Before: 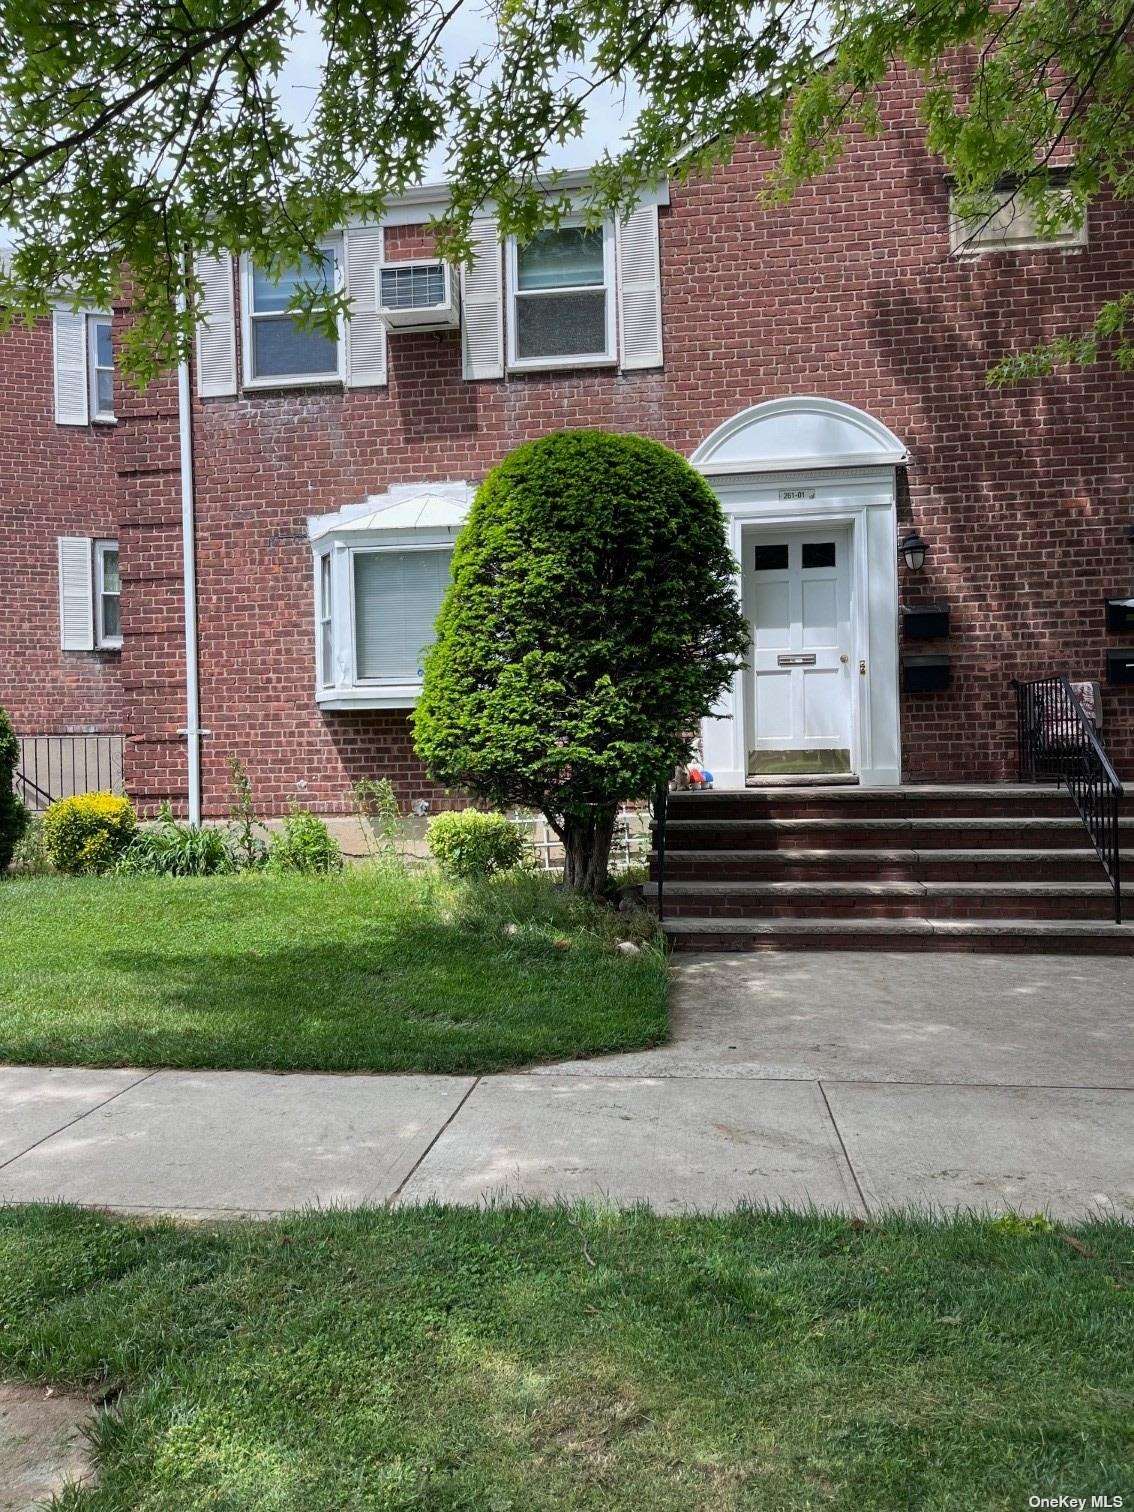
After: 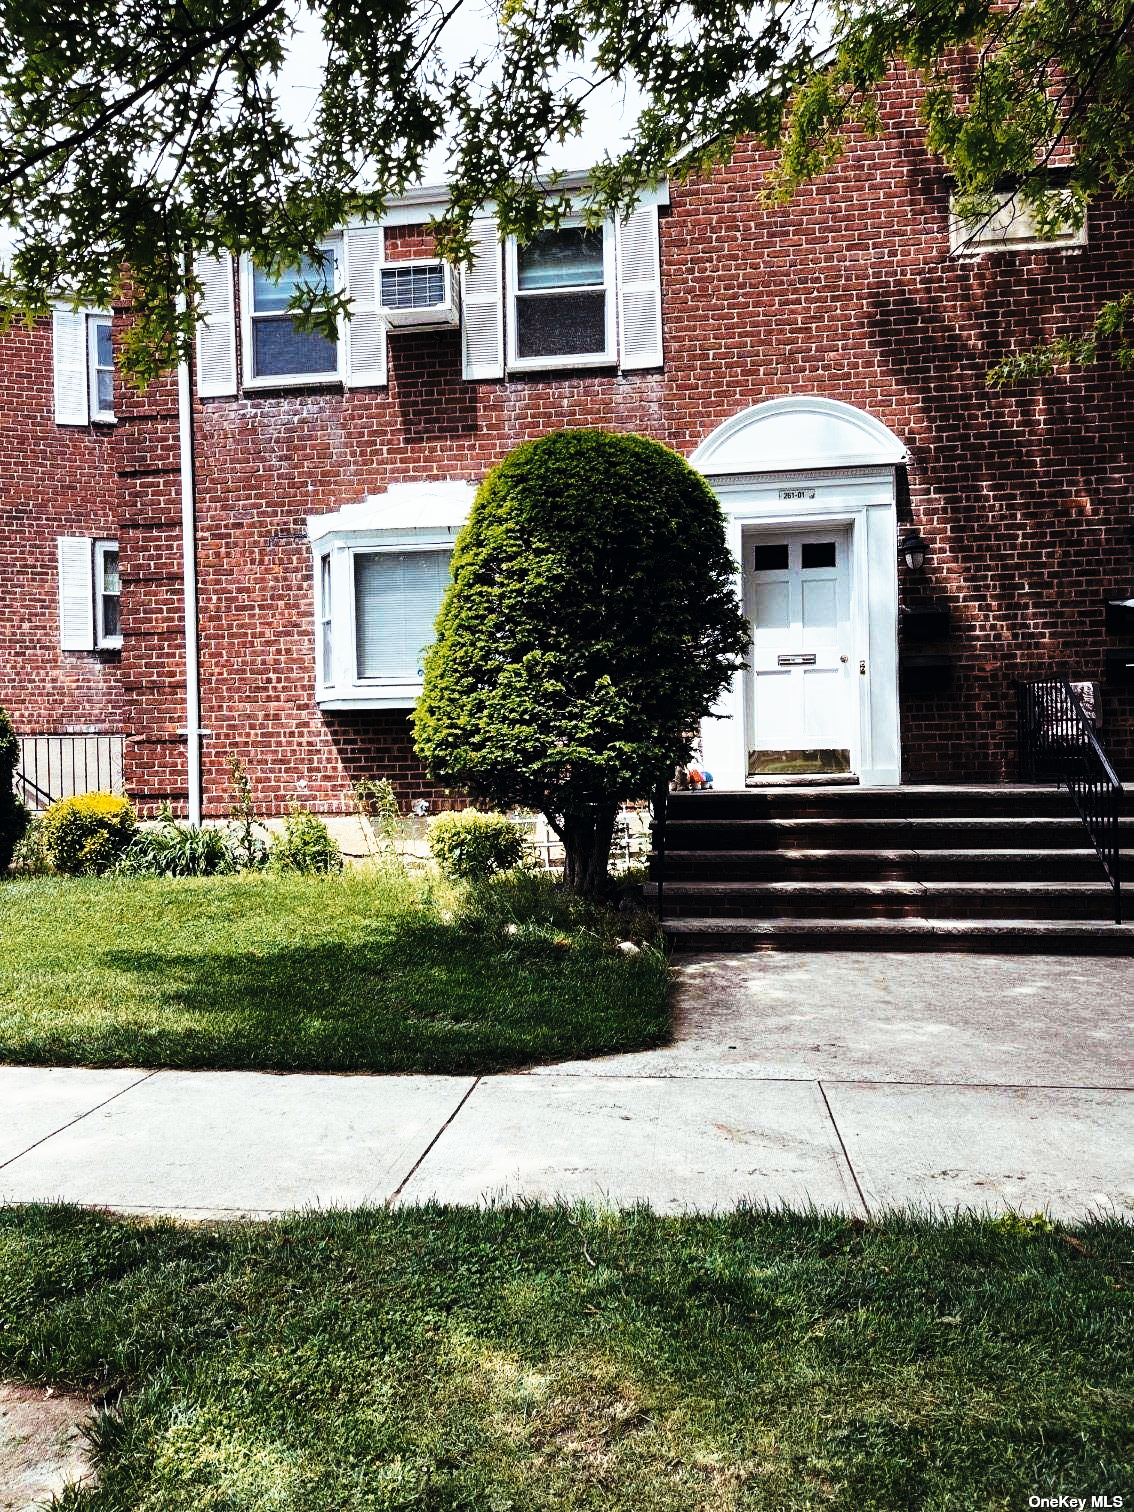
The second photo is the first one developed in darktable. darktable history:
tone curve: curves: ch0 [(0, 0) (0.003, 0.004) (0.011, 0.006) (0.025, 0.008) (0.044, 0.012) (0.069, 0.017) (0.1, 0.021) (0.136, 0.029) (0.177, 0.043) (0.224, 0.062) (0.277, 0.108) (0.335, 0.166) (0.399, 0.301) (0.468, 0.467) (0.543, 0.64) (0.623, 0.803) (0.709, 0.908) (0.801, 0.969) (0.898, 0.988) (1, 1)], preserve colors none
color look up table: target L [72.99, 79.76, 78.35, 94.2, 52.94, 50.86, 69.75, 51.93, 63.38, 48.81, 63.52, 42.63, 55.91, 33.07, 26.65, 200, 68.84, 78.85, 55.13, 56.3, 44.38, 41.45, 51.84, 49.34, 42.06, 39.91, 32.32, 7.289, 86.34, 63.57, 61.72, 47.47, 49.32, 52.6, 45.03, 39.88, 38.47, 38.08, 34.53, 31.76, 28.94, 23.05, 9.073, 53.05, 72.76, 59.12, 48.49, 44.13, 36.44], target a [-1.987, -2.08, -16.59, -3.77, -13.96, -16.55, -14.63, -19.72, -18.57, -12.79, -4.156, -14.55, -3.052, -16.21, -2.479, 0, 3.012, 4.857, 15.04, 17.96, 31.65, 26.31, 6.436, 18.94, 10.74, 17.83, 19.54, 3.009, 1.093, 20.17, 15.53, 35.41, 30.12, 3.566, 33.03, 14.67, 24.84, -1.979, 0.272, 27.78, 21.8, 0.278, 9.219, -13.09, -12.33, -15.64, -10.34, -6.169, -6.281], target b [34.99, 25.08, -3.881, 15.7, -8.466, -0.876, 22.28, 24.61, -6.425, -5.228, 21.92, 7.921, 29.51, 5.988, 15.46, 0, 40.42, 13.12, 30.1, 2.035, -2.187, 27.5, 1.889, 17.69, 25.93, 29.49, 29.34, 1.199, -2.203, -17.7, -14.87, -22.98, -14.36, -24.41, -21.54, -9.021, -11.24, -14.1, -14.49, -28.27, -21.63, -15.71, -14.12, -10.77, -18.68, -20.39, -10.25, -13.05, -4.789], num patches 49
